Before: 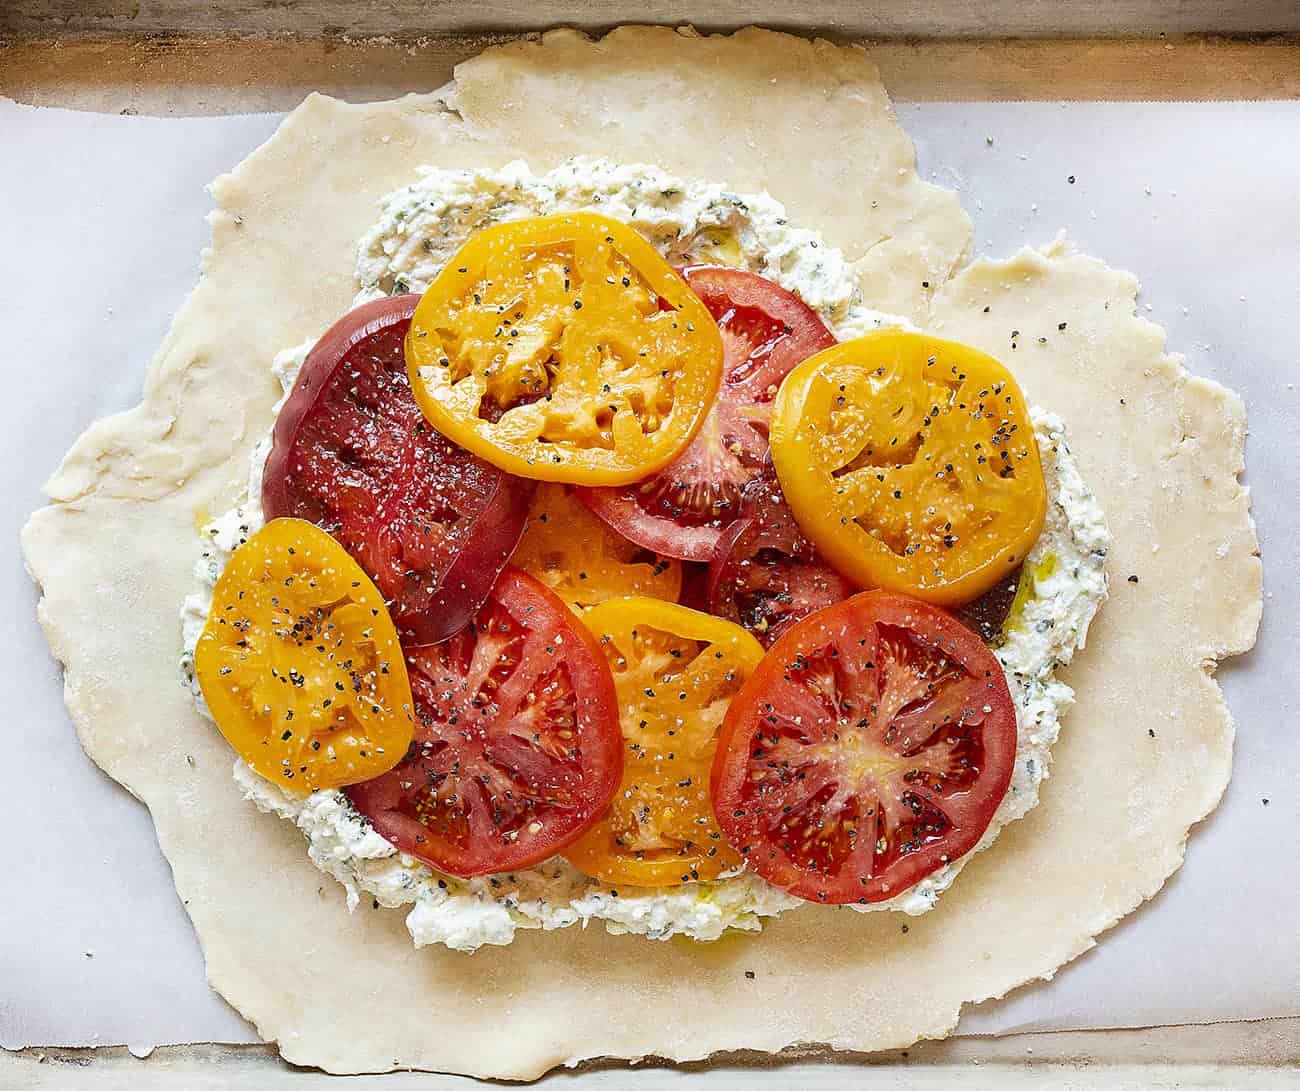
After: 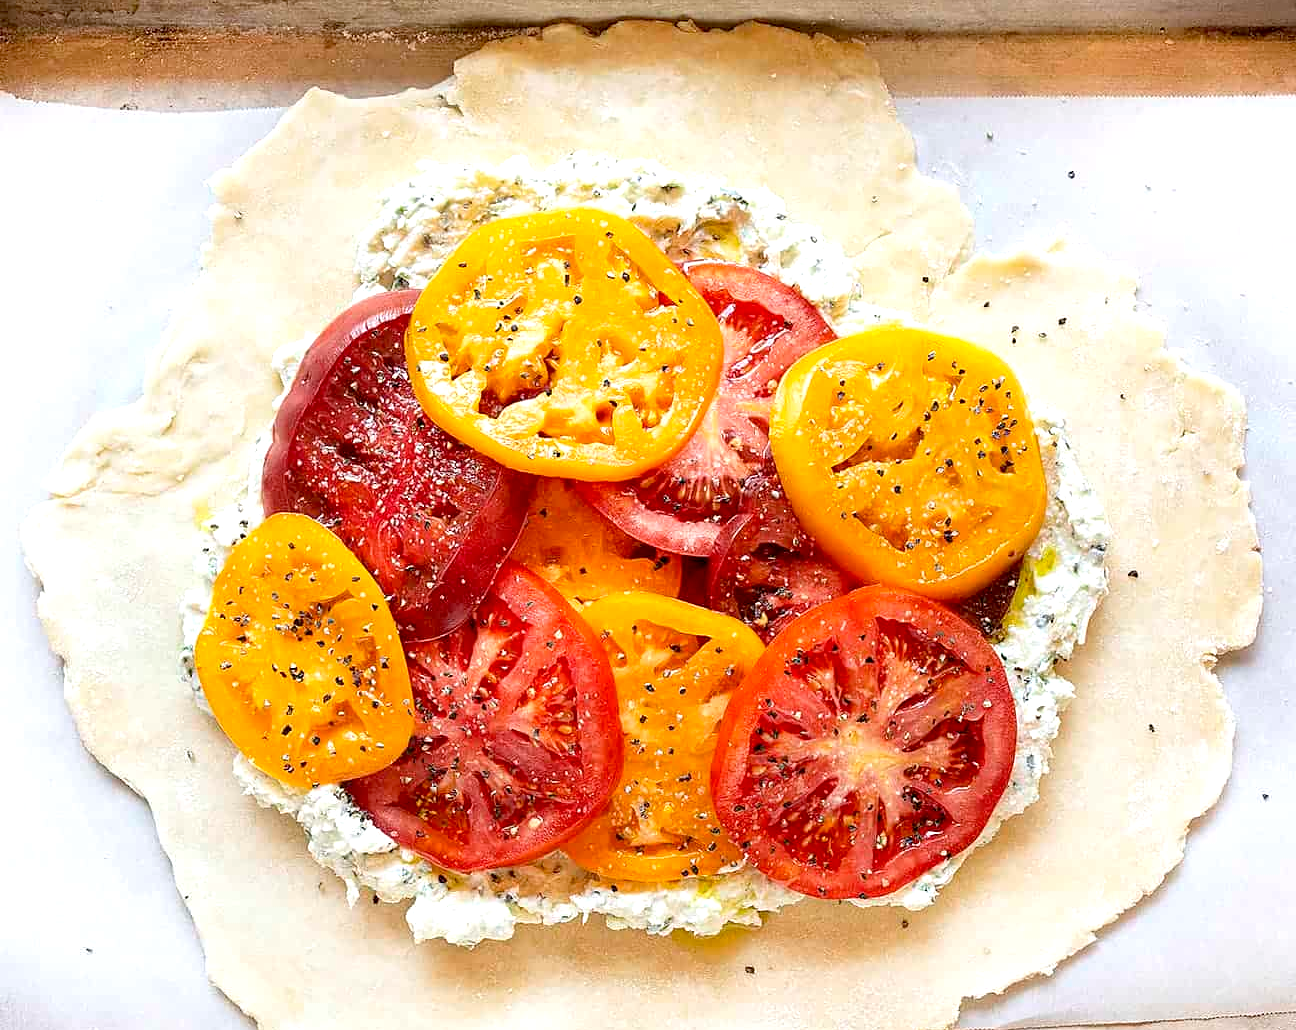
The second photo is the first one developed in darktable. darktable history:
exposure: black level correction 0.004, exposure 0.417 EV, compensate exposure bias true, compensate highlight preservation false
crop: top 0.465%, right 0.263%, bottom 5.07%
